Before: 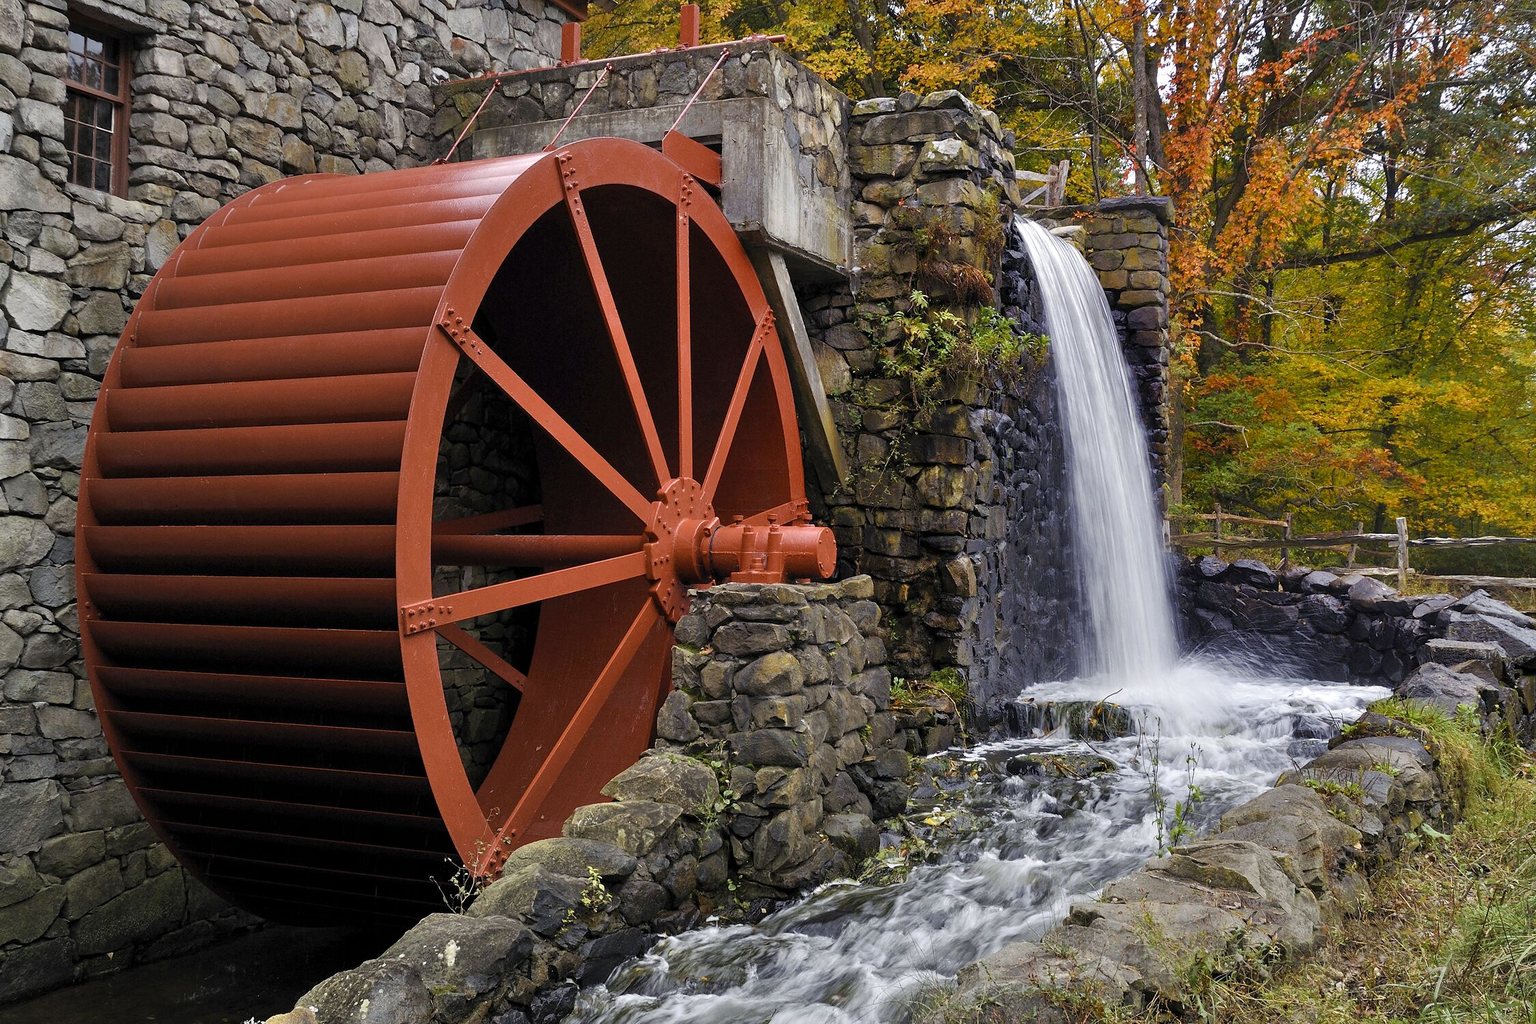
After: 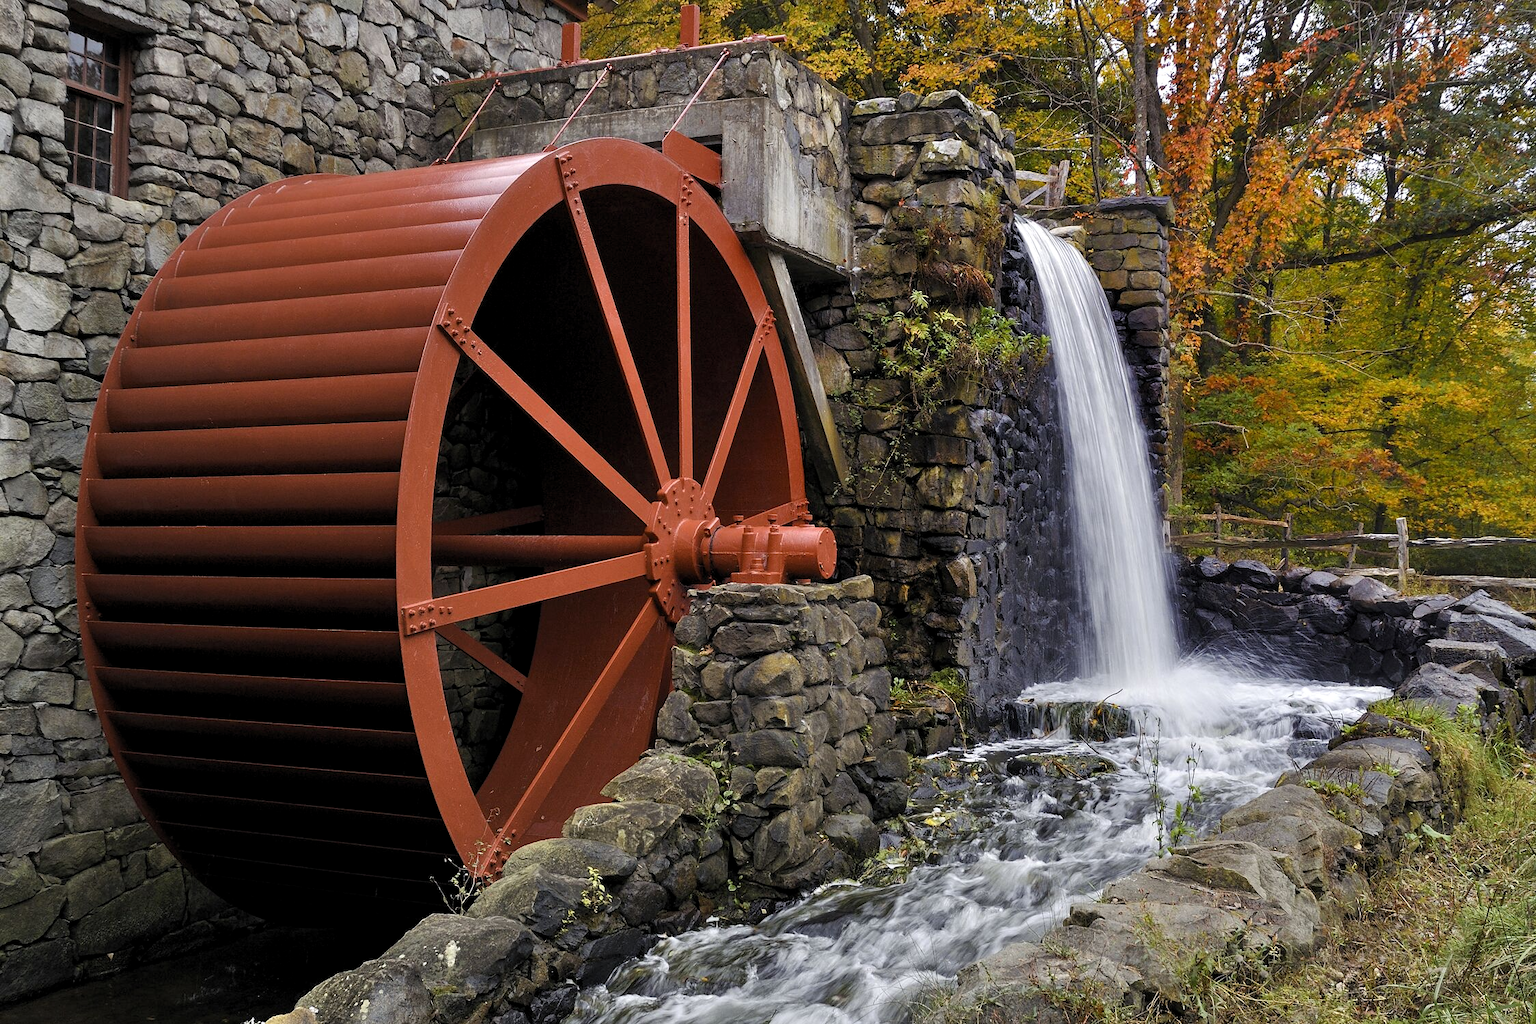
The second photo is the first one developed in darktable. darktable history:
levels: black 0.084%, levels [0.026, 0.507, 0.987]
